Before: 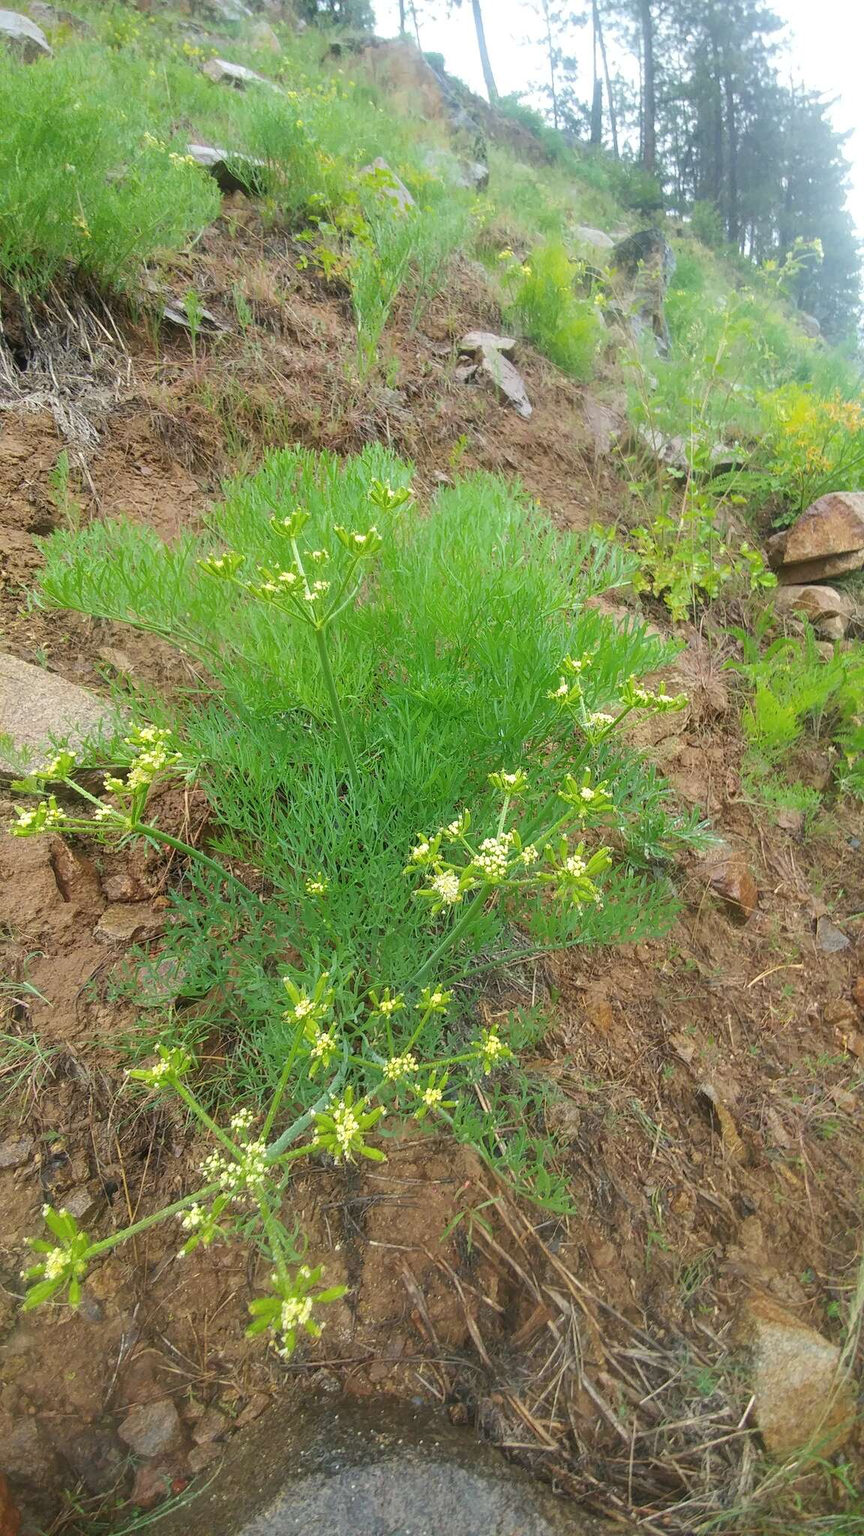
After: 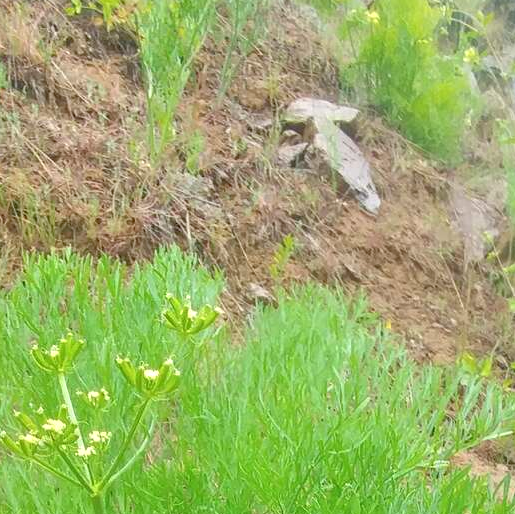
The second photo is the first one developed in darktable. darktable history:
crop: left 28.64%, top 16.832%, right 26.637%, bottom 58.055%
tone equalizer: -7 EV 0.15 EV, -6 EV 0.6 EV, -5 EV 1.15 EV, -4 EV 1.33 EV, -3 EV 1.15 EV, -2 EV 0.6 EV, -1 EV 0.15 EV, mask exposure compensation -0.5 EV
